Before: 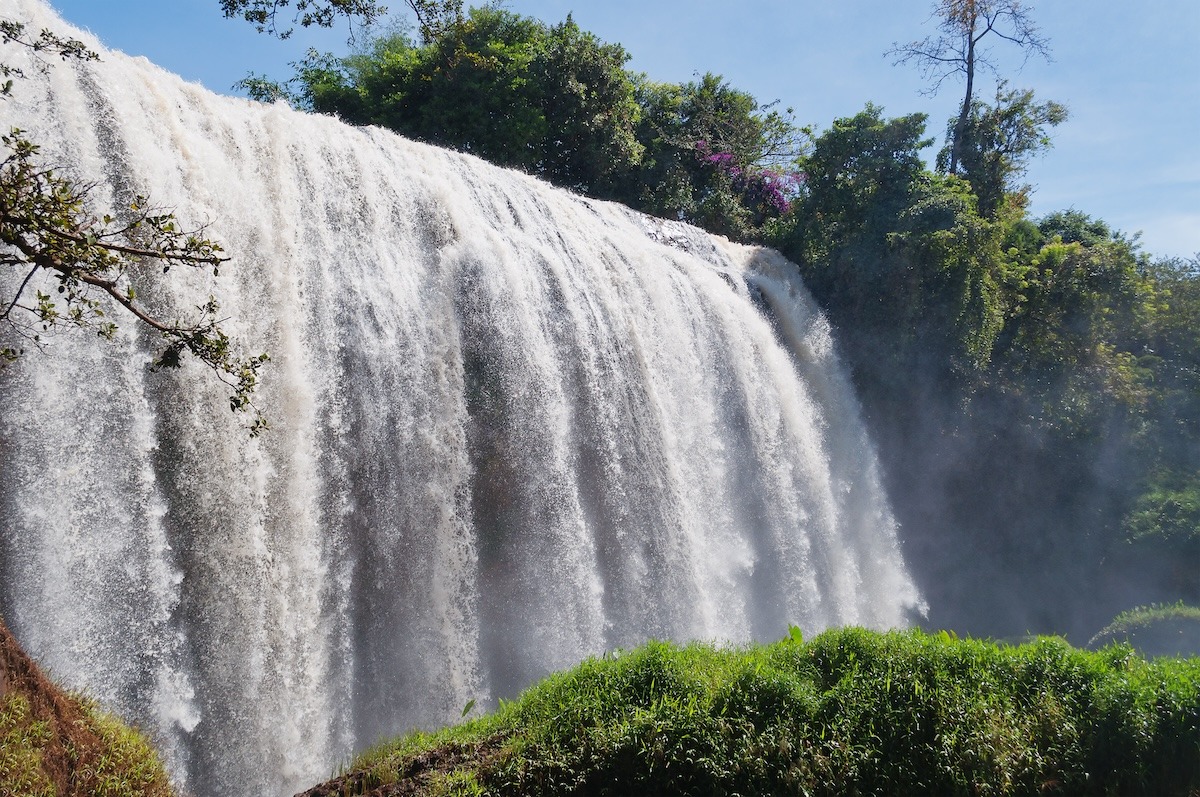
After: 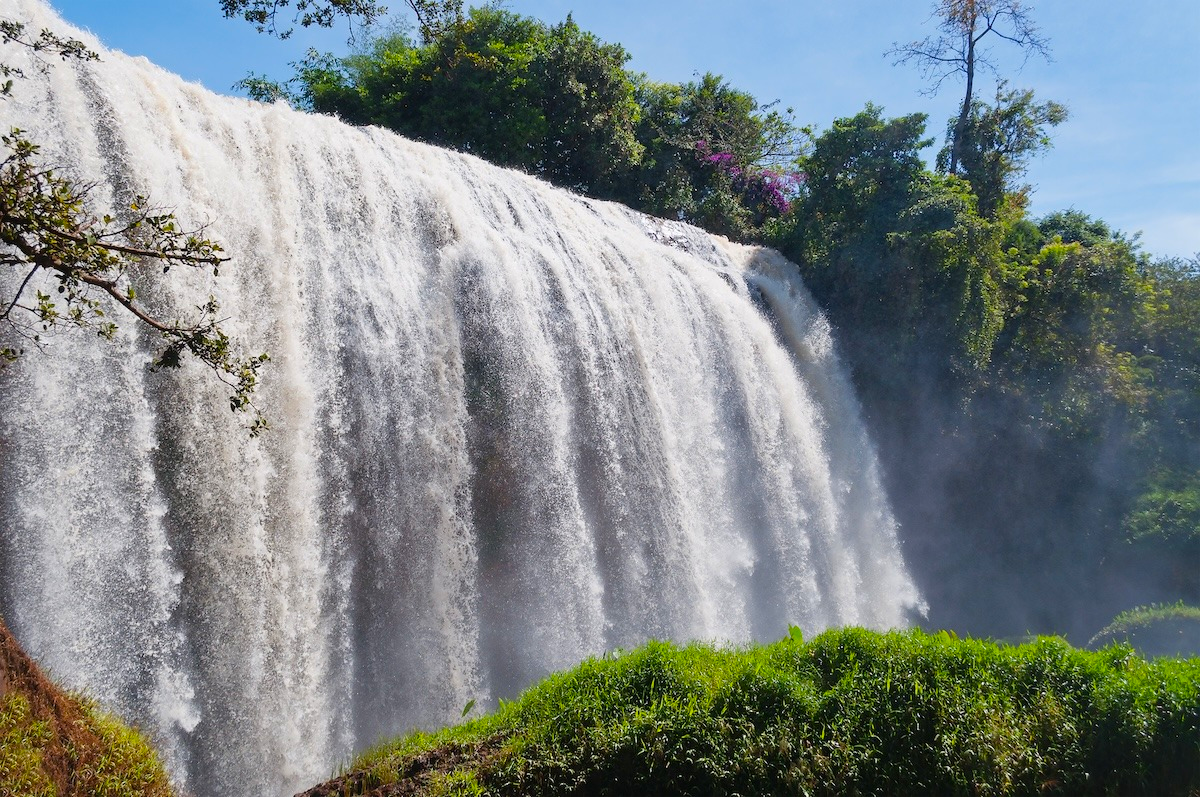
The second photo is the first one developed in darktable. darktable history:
color balance rgb: perceptual saturation grading › global saturation 30.734%
